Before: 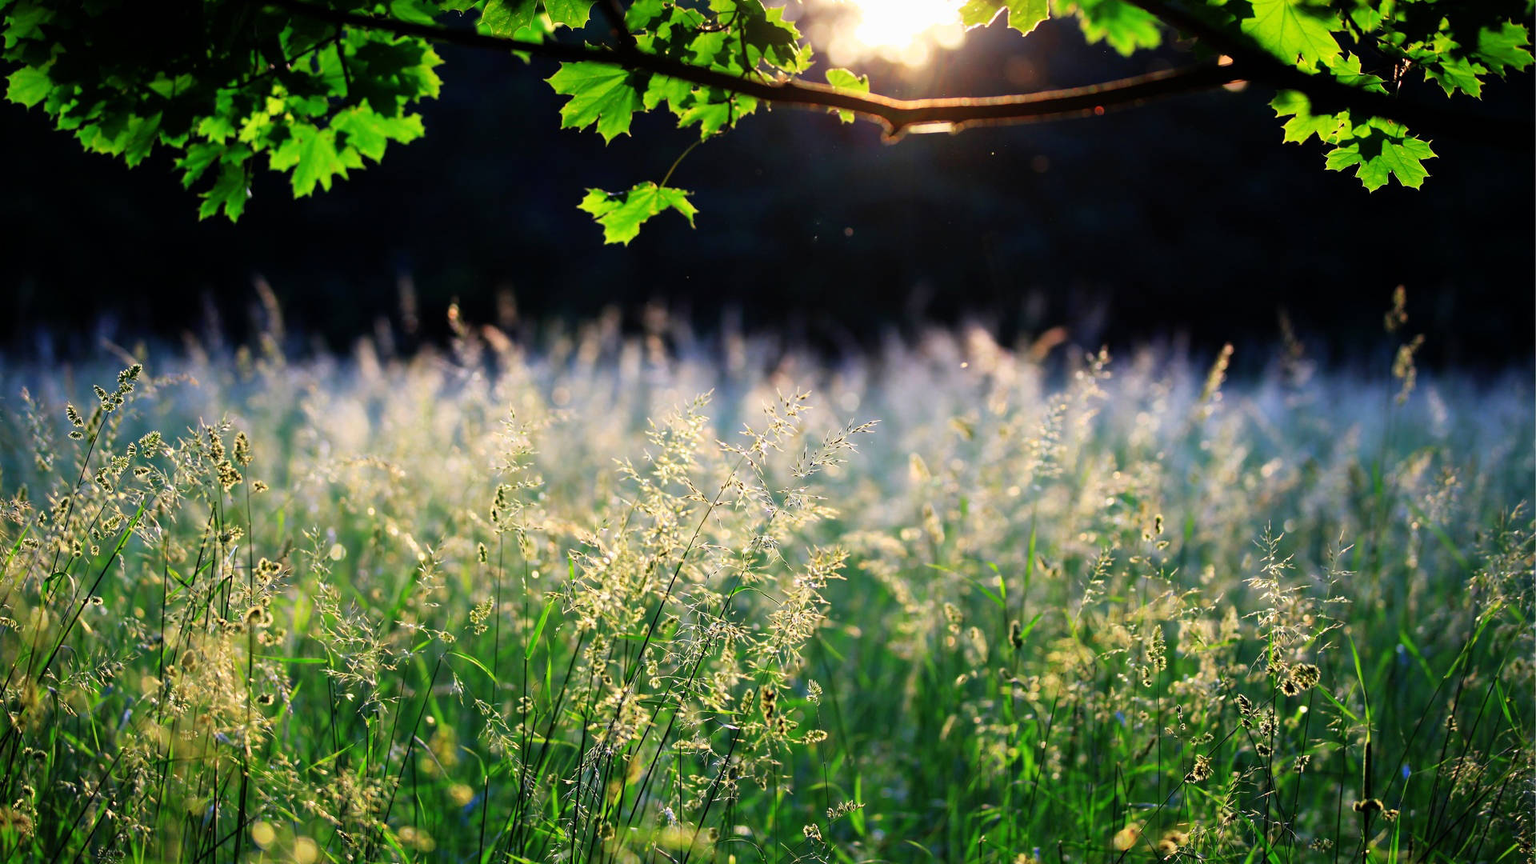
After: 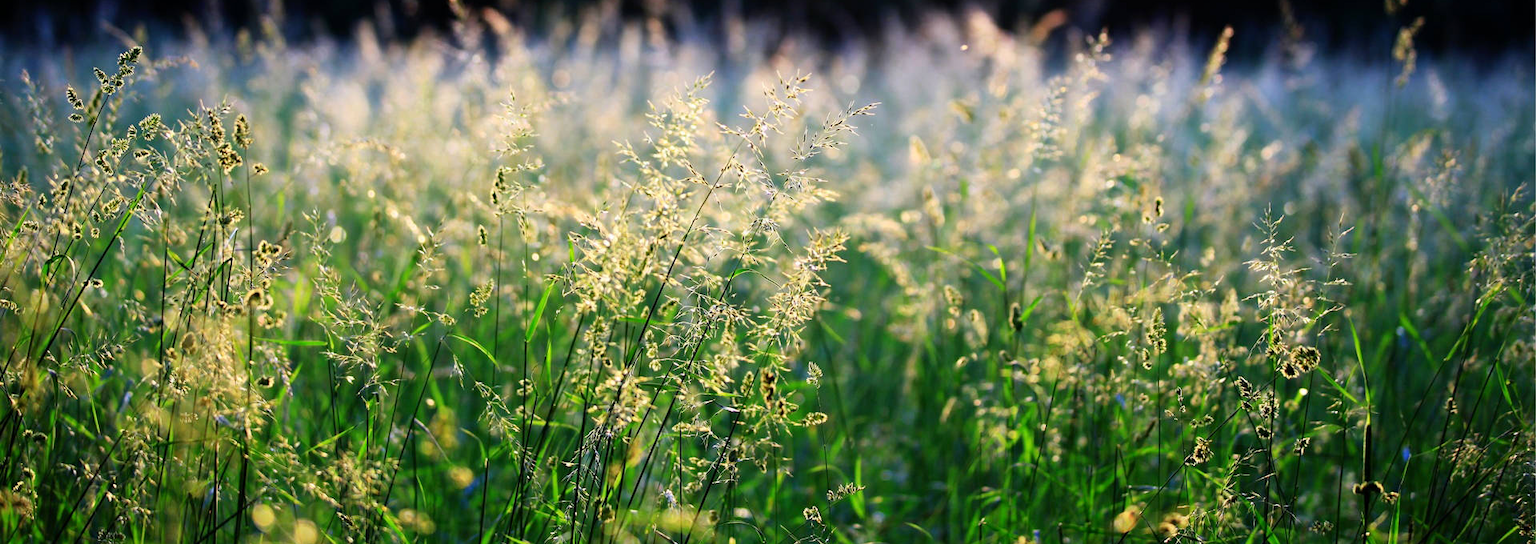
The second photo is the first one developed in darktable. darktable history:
contrast brightness saturation: contrast 0.082, saturation 0.019
crop and rotate: top 36.861%
